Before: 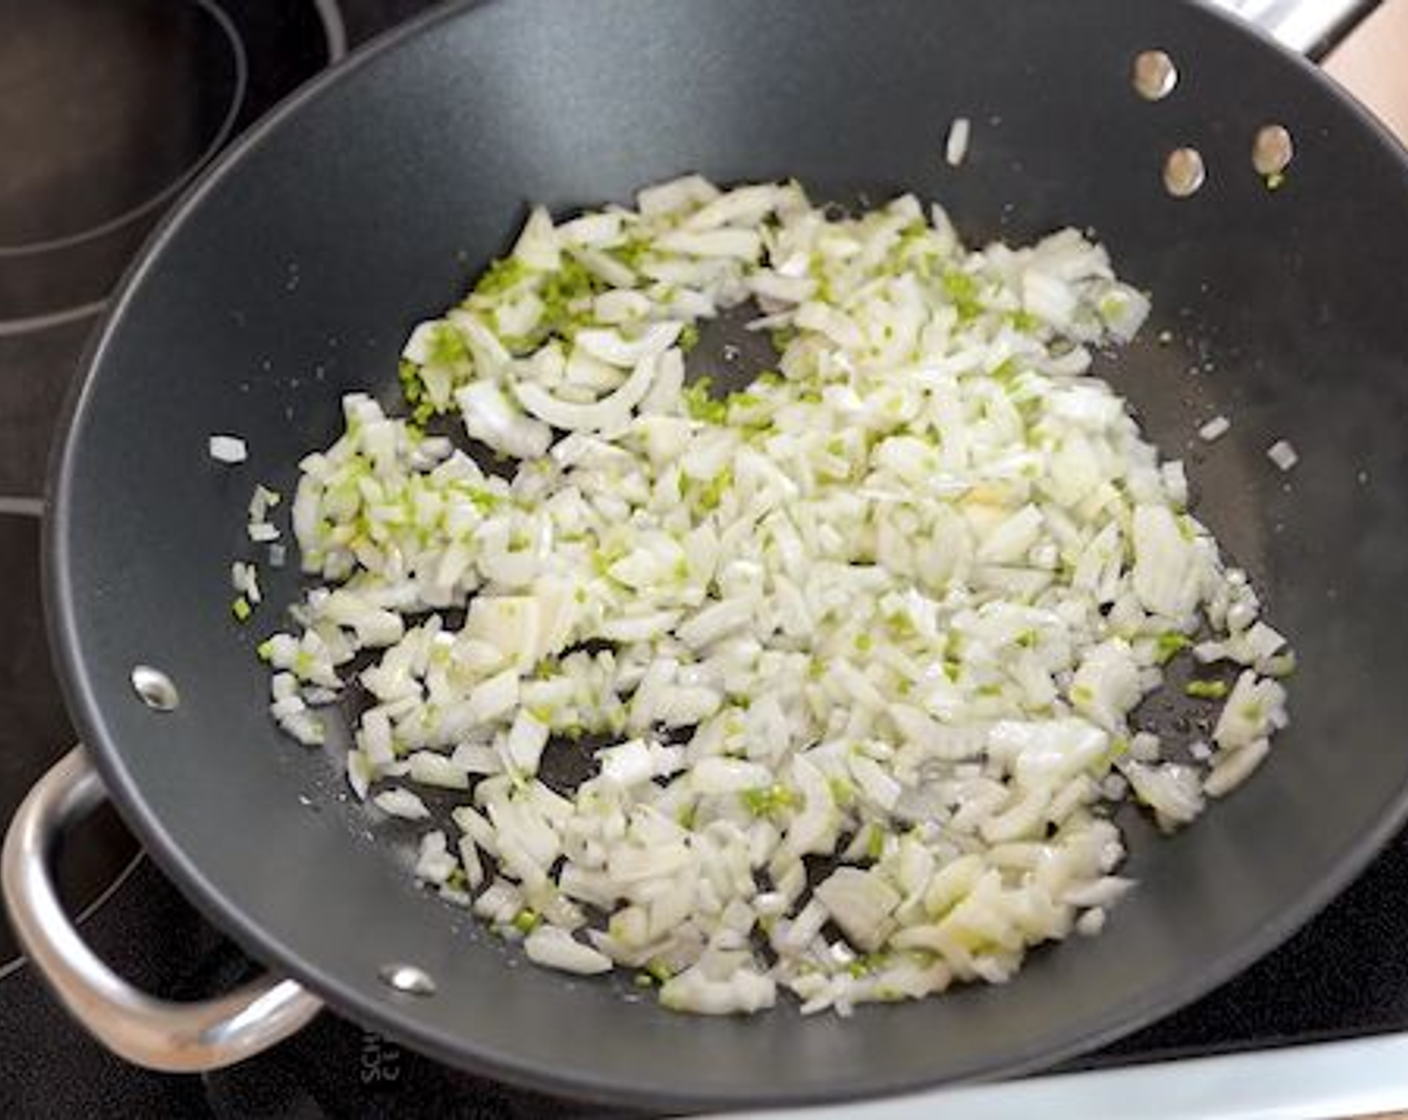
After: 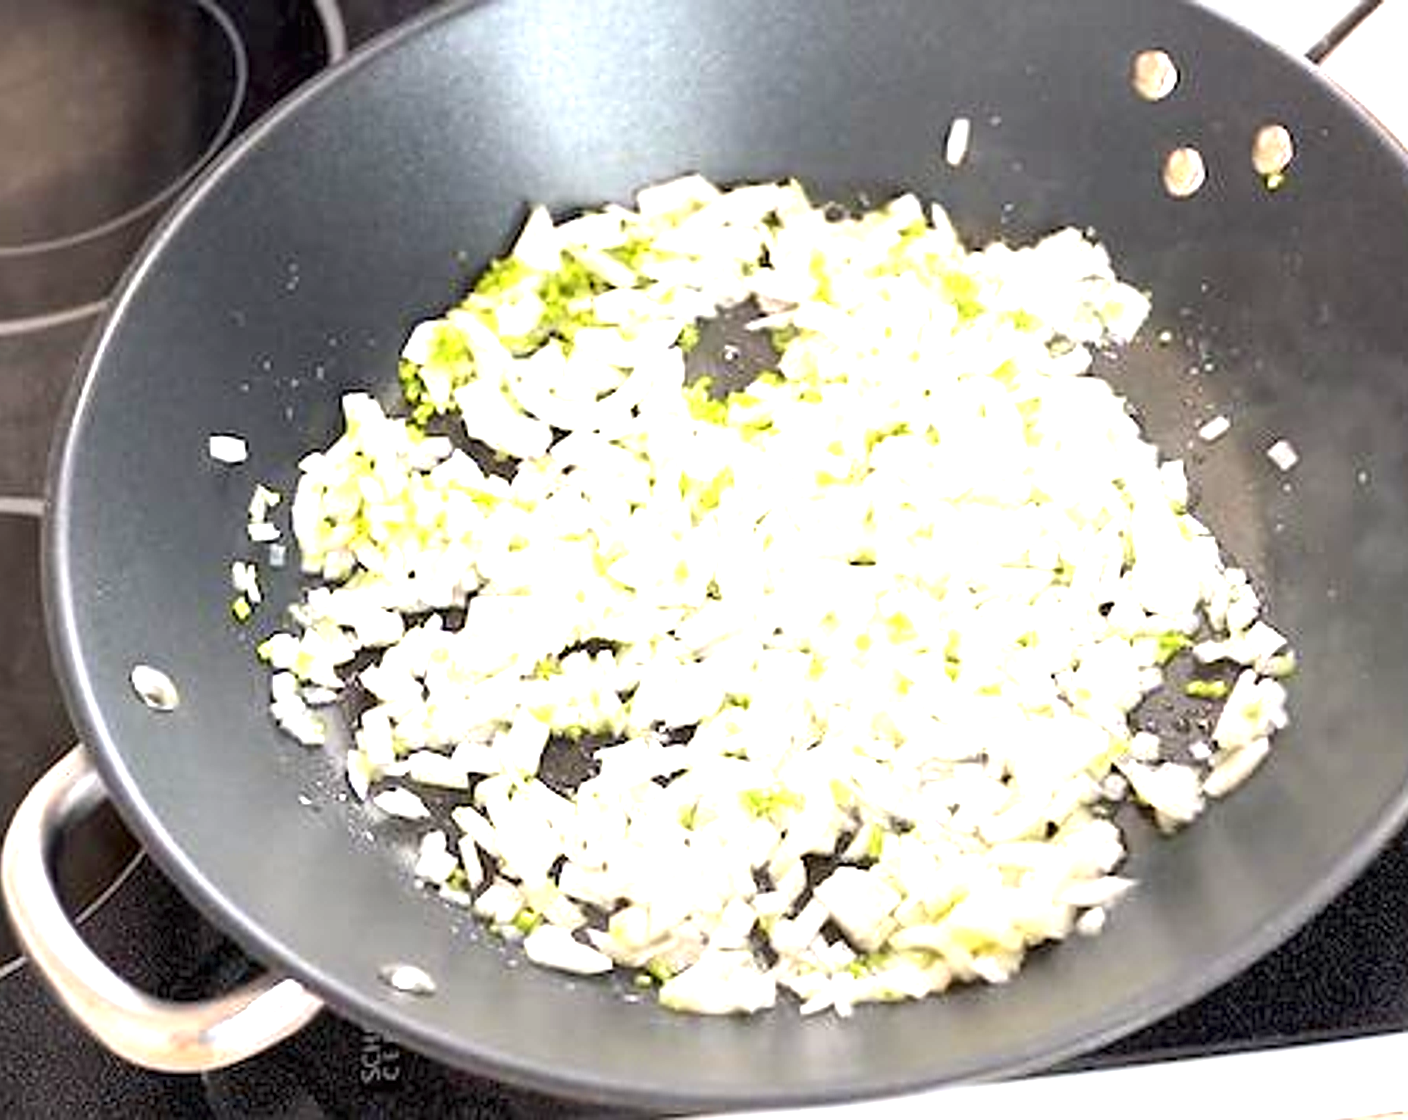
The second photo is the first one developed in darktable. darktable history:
sharpen: on, module defaults
exposure: black level correction 0, exposure 1.675 EV, compensate exposure bias true, compensate highlight preservation false
